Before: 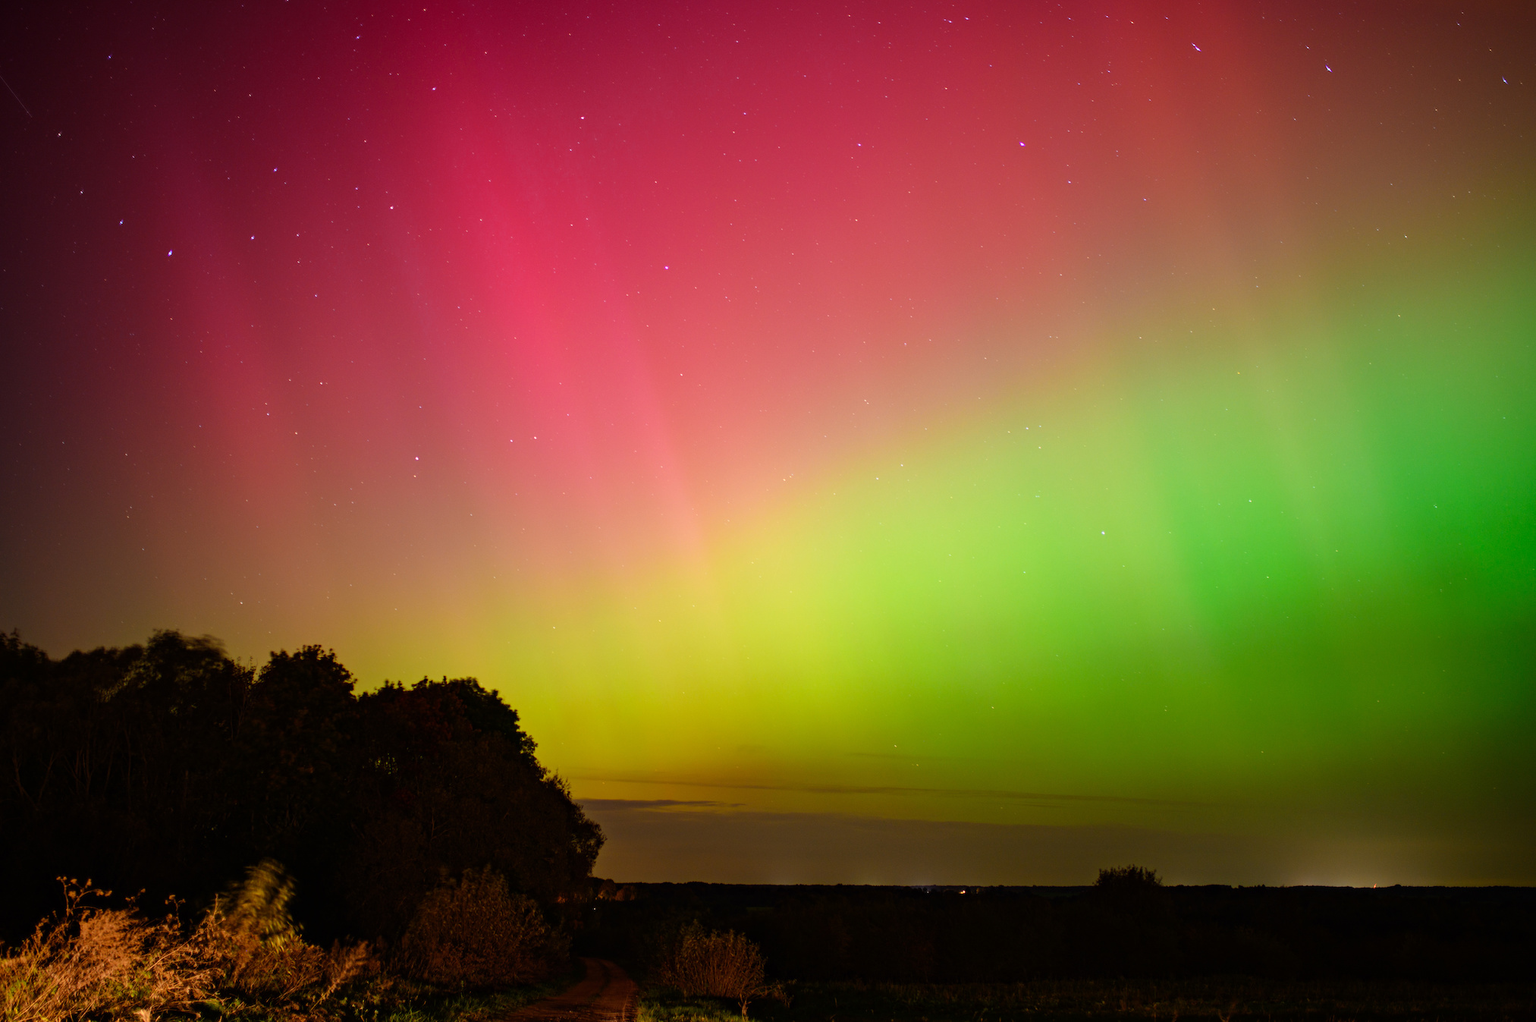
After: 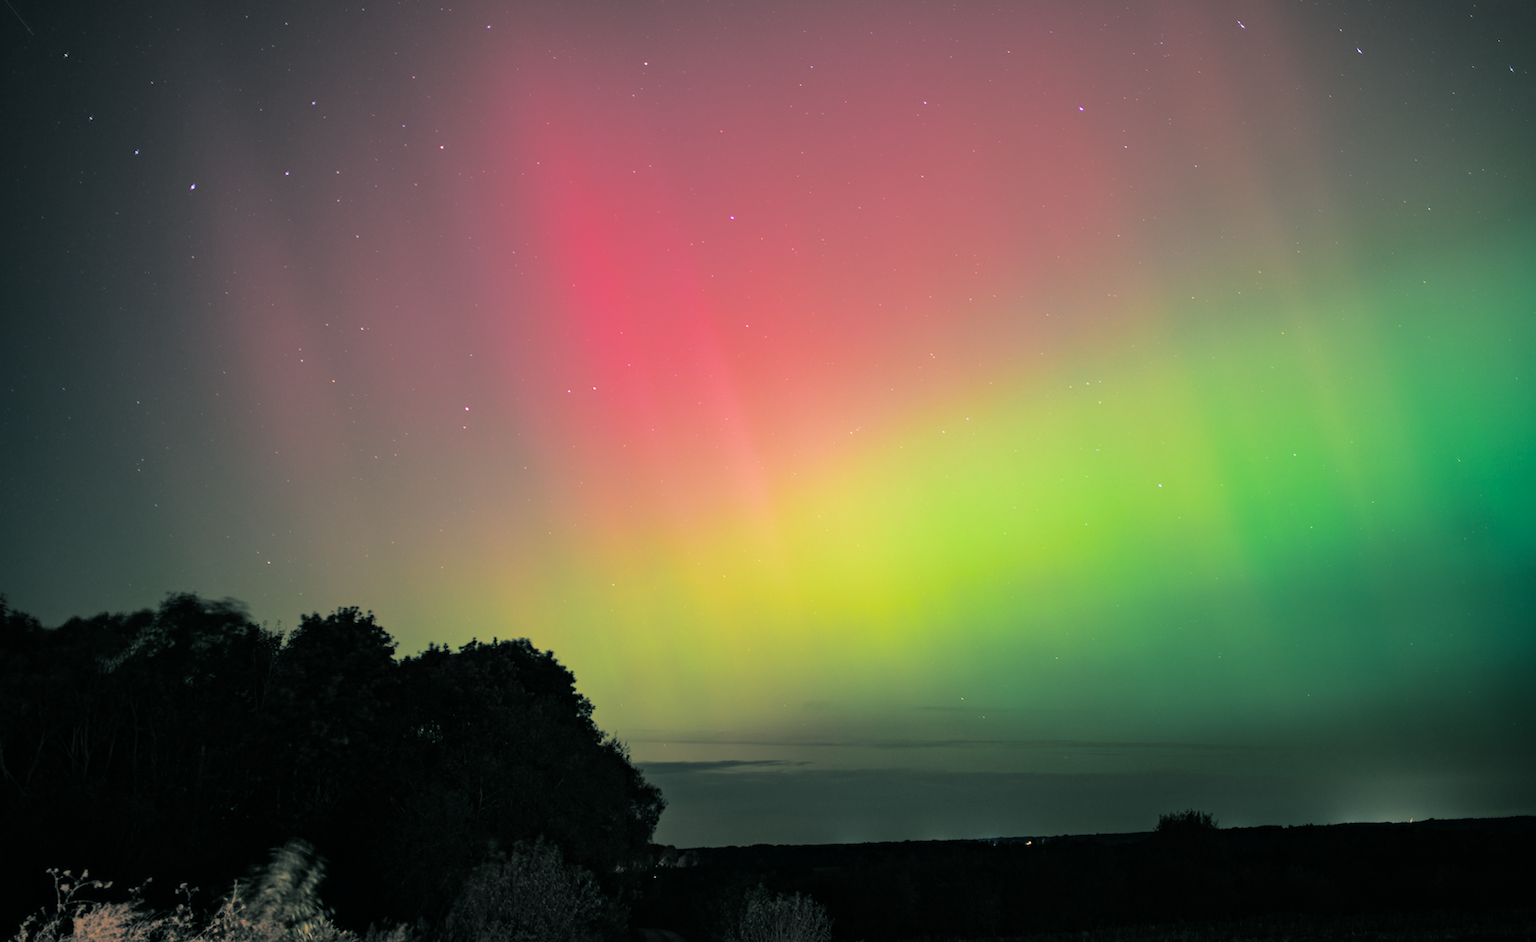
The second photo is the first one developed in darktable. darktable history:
split-toning: shadows › hue 186.43°, highlights › hue 49.29°, compress 30.29%
crop: bottom 0.071%
rotate and perspective: rotation -0.013°, lens shift (vertical) -0.027, lens shift (horizontal) 0.178, crop left 0.016, crop right 0.989, crop top 0.082, crop bottom 0.918
color balance: on, module defaults
